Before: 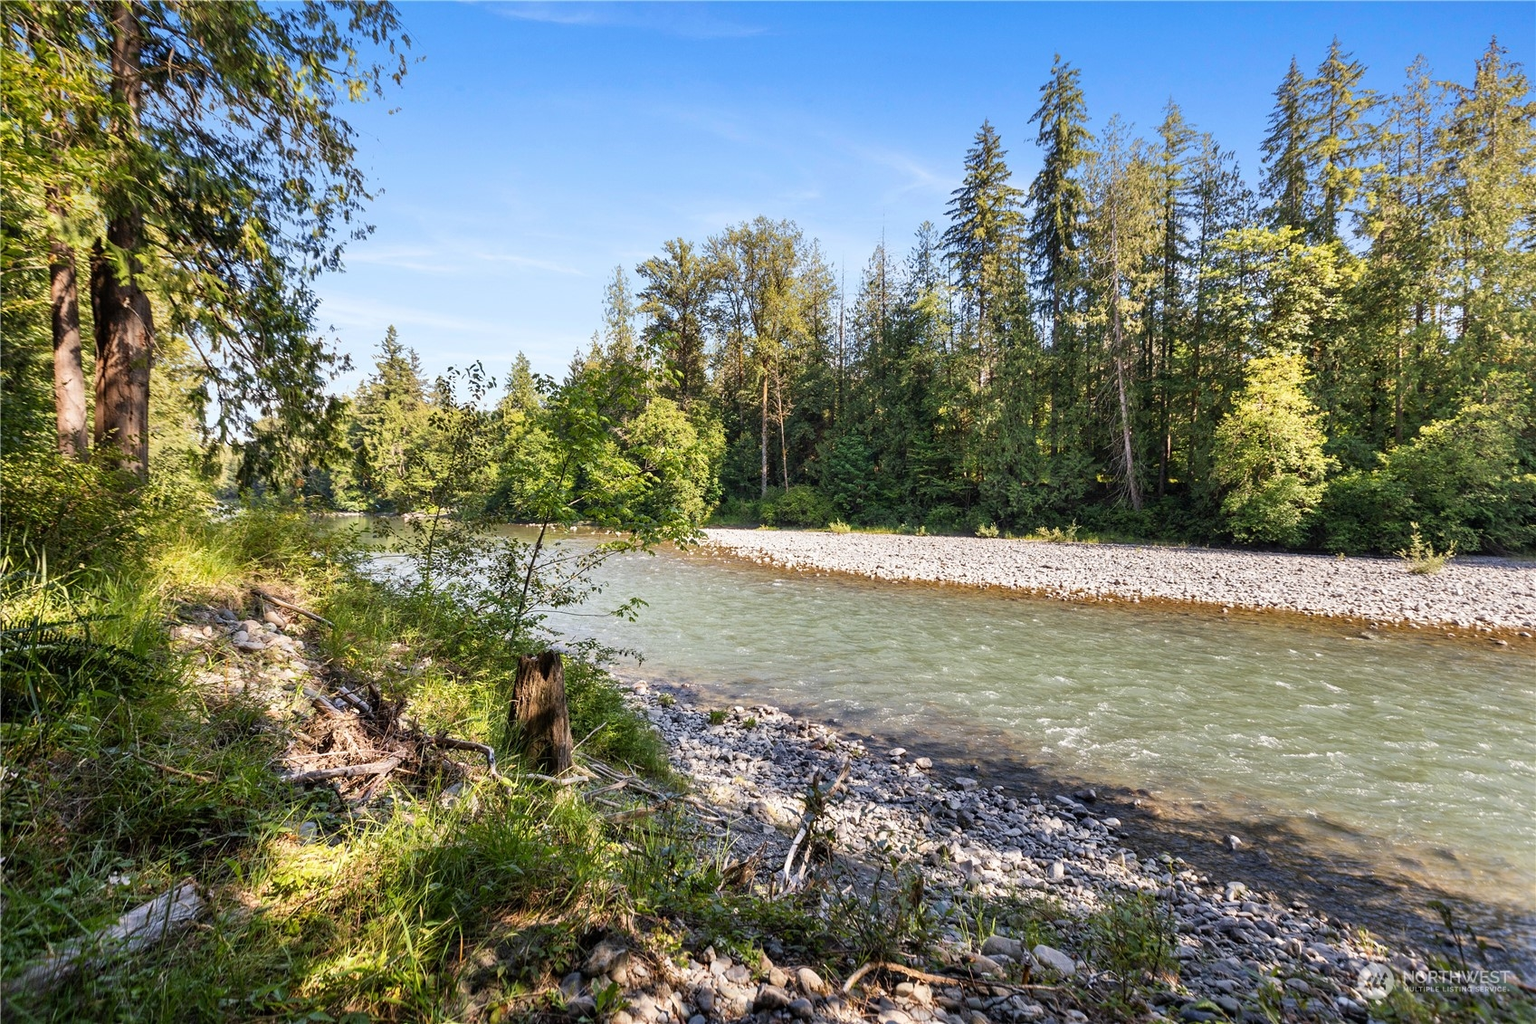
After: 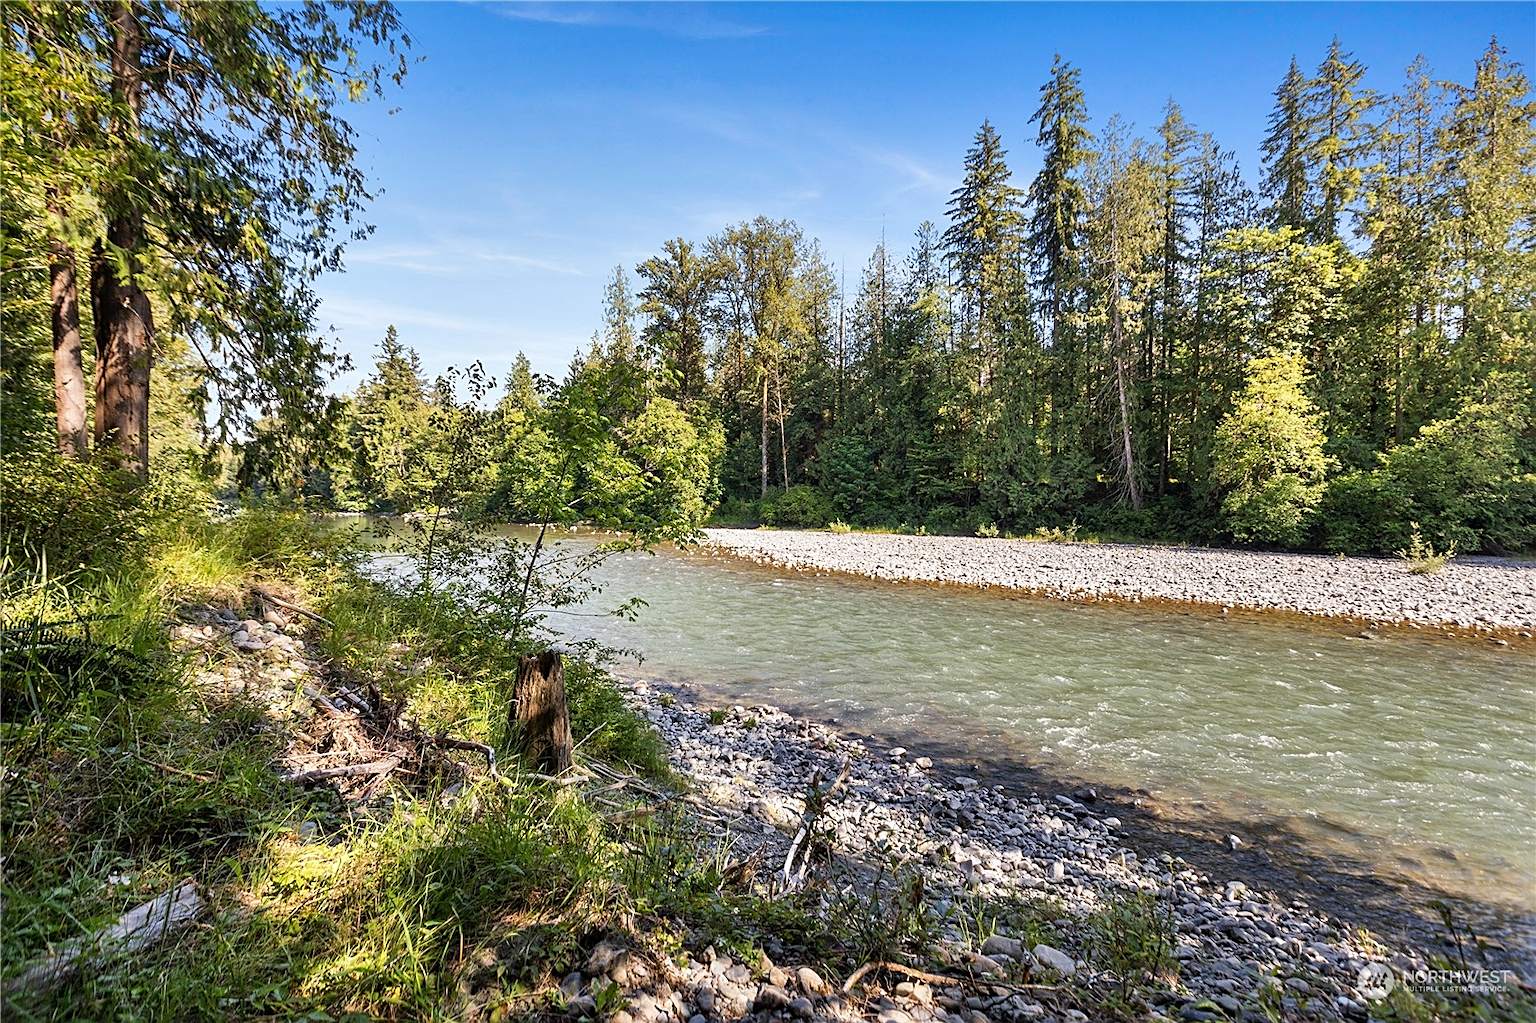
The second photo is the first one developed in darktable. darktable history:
shadows and highlights: shadows 52.91, soften with gaussian
sharpen: on, module defaults
